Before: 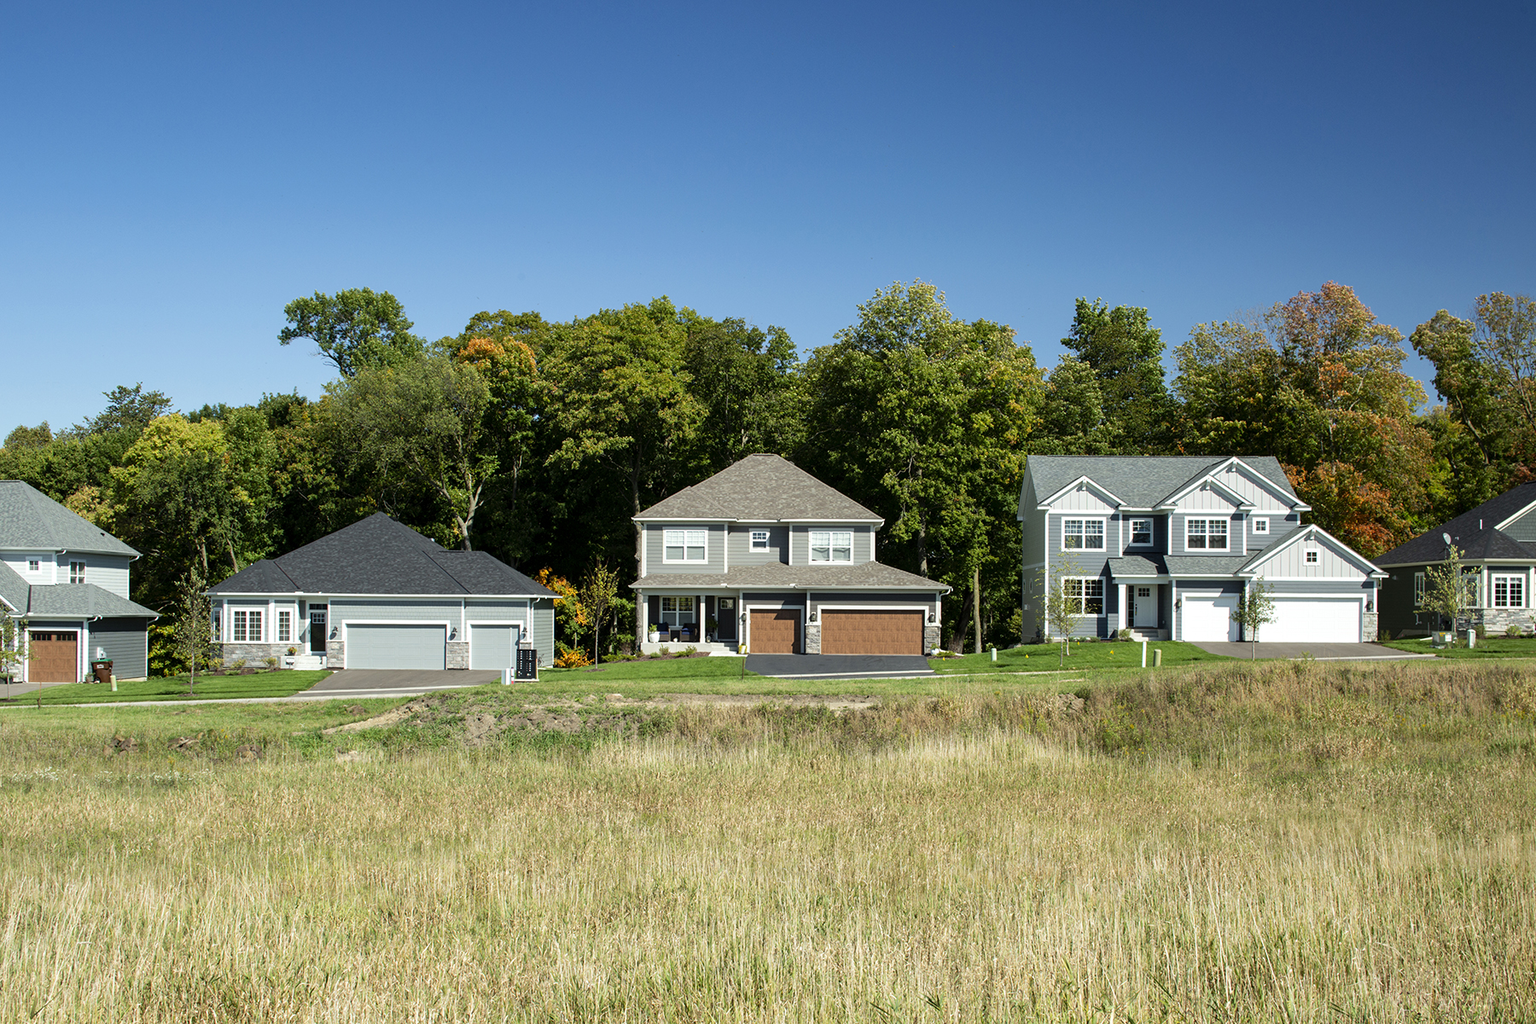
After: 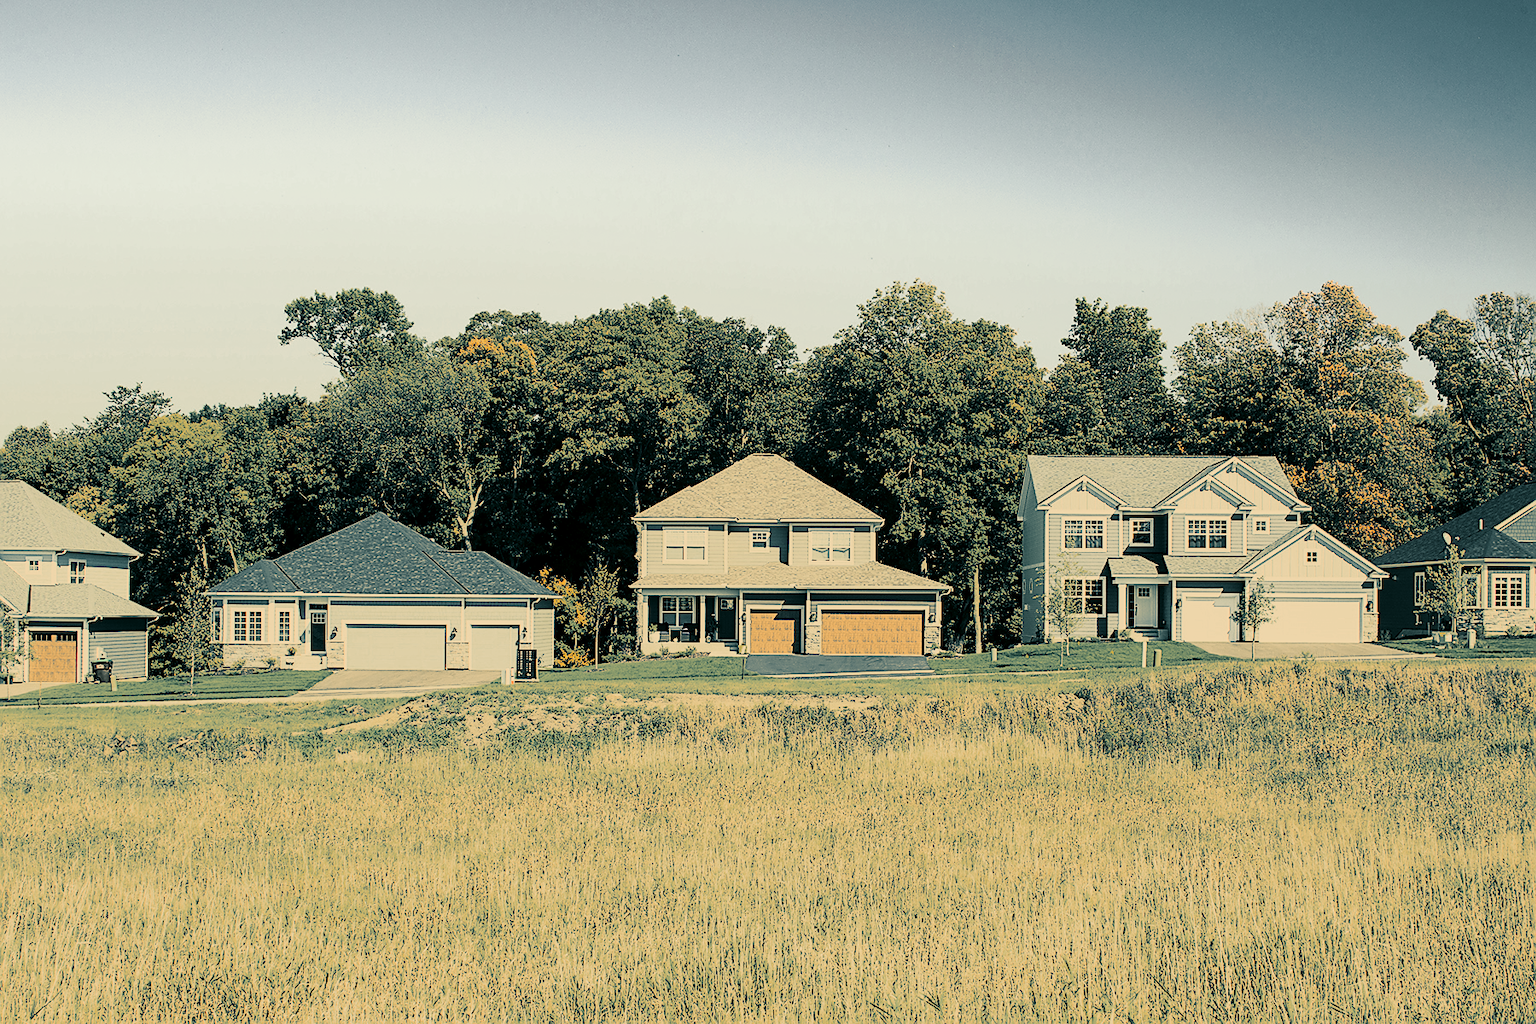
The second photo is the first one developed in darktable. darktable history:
sharpen: radius 1.4, amount 1.25, threshold 0.7
split-toning: shadows › hue 205.2°, shadows › saturation 0.43, highlights › hue 54°, highlights › saturation 0.54
tone curve: curves: ch0 [(0, 0) (0.004, 0.001) (0.133, 0.112) (0.325, 0.362) (0.832, 0.893) (1, 1)], color space Lab, linked channels, preserve colors none
color correction: highlights a* 5.62, highlights b* 33.57, shadows a* -25.86, shadows b* 4.02
local contrast: mode bilateral grid, contrast 15, coarseness 36, detail 105%, midtone range 0.2
contrast brightness saturation: contrast 0.57, brightness 0.57, saturation -0.34
color zones: curves: ch0 [(0, 0.48) (0.209, 0.398) (0.305, 0.332) (0.429, 0.493) (0.571, 0.5) (0.714, 0.5) (0.857, 0.5) (1, 0.48)]; ch1 [(0, 0.736) (0.143, 0.625) (0.225, 0.371) (0.429, 0.256) (0.571, 0.241) (0.714, 0.213) (0.857, 0.48) (1, 0.736)]; ch2 [(0, 0.448) (0.143, 0.498) (0.286, 0.5) (0.429, 0.5) (0.571, 0.5) (0.714, 0.5) (0.857, 0.5) (1, 0.448)]
